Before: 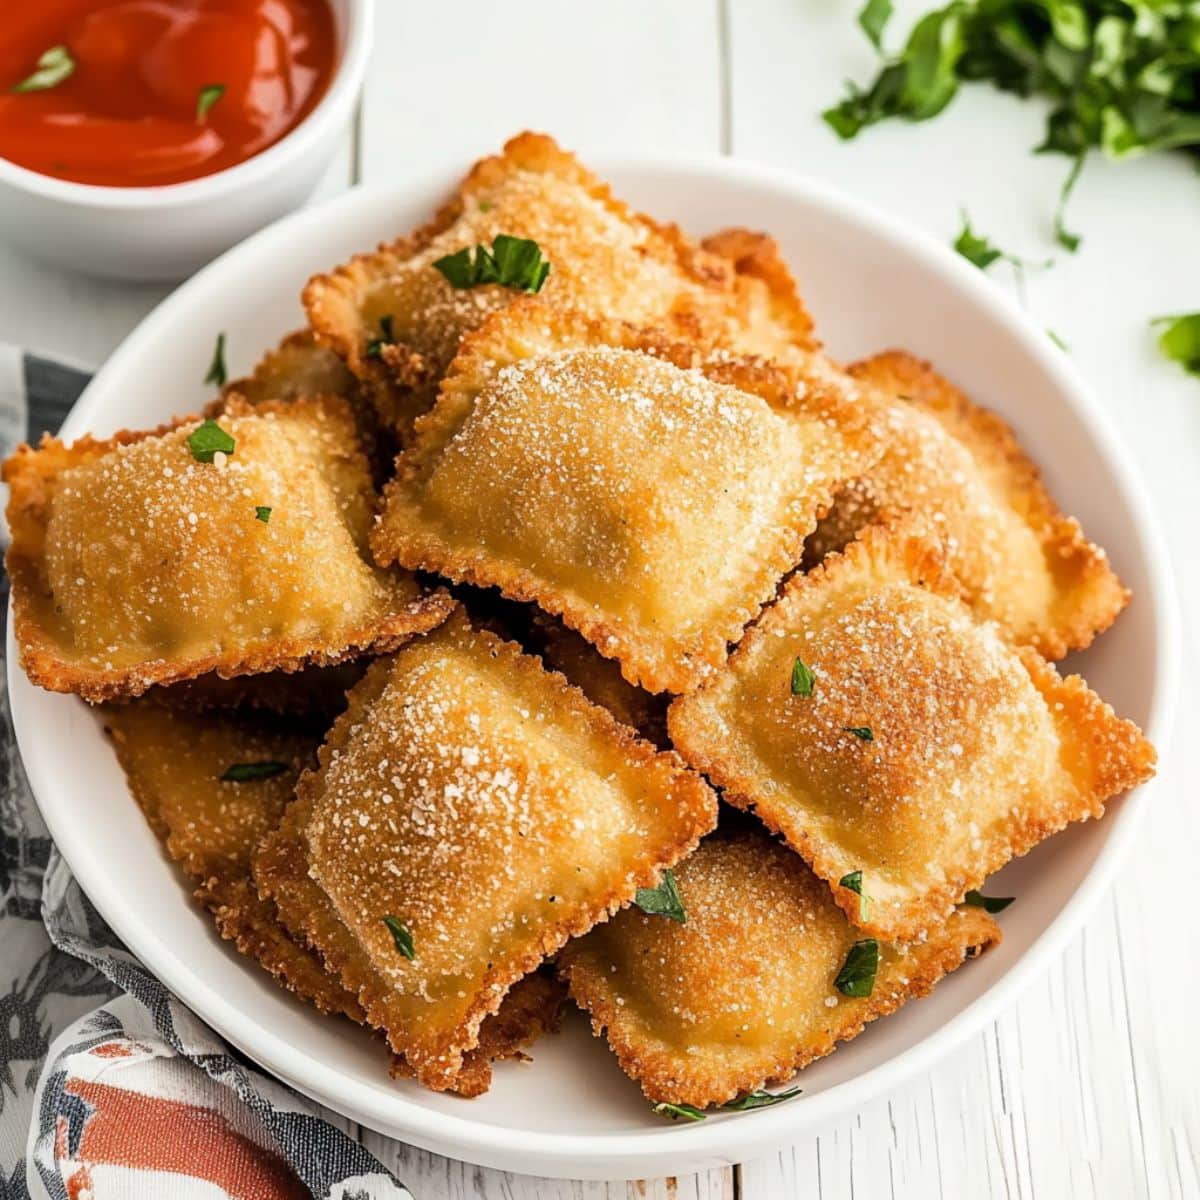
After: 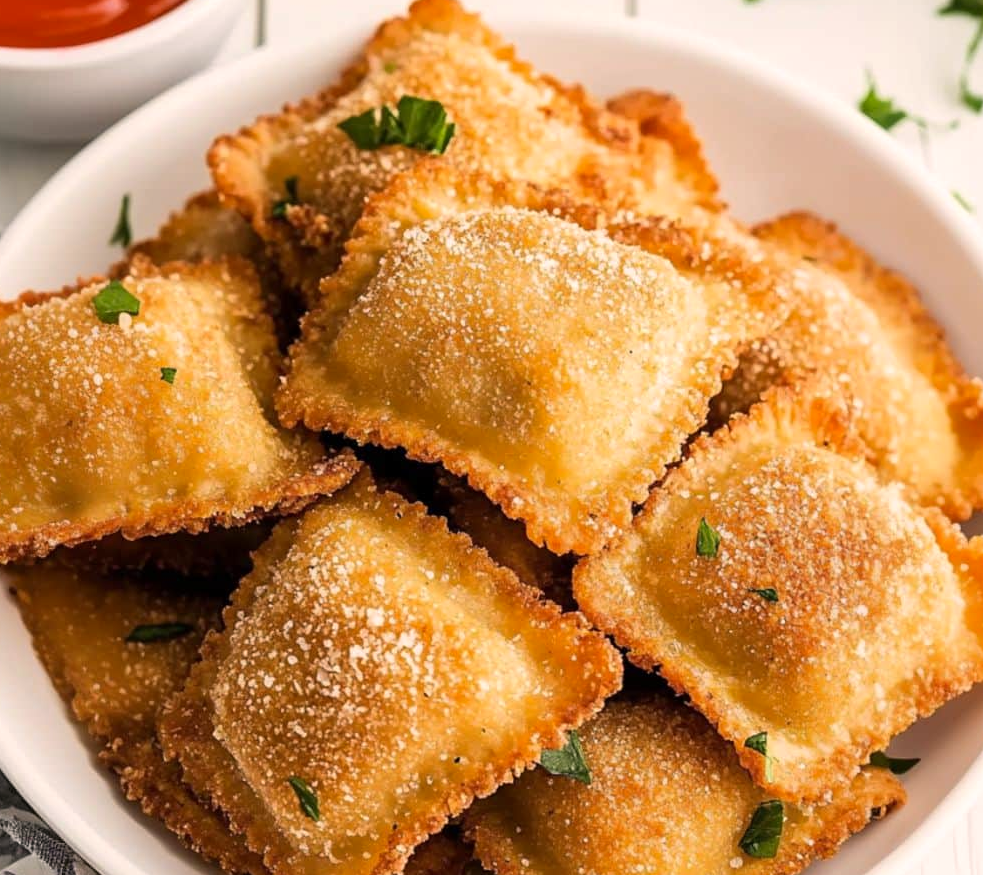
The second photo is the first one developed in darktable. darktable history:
crop: left 7.933%, top 11.622%, right 10.136%, bottom 15.43%
color correction: highlights a* 5.98, highlights b* 4.9
